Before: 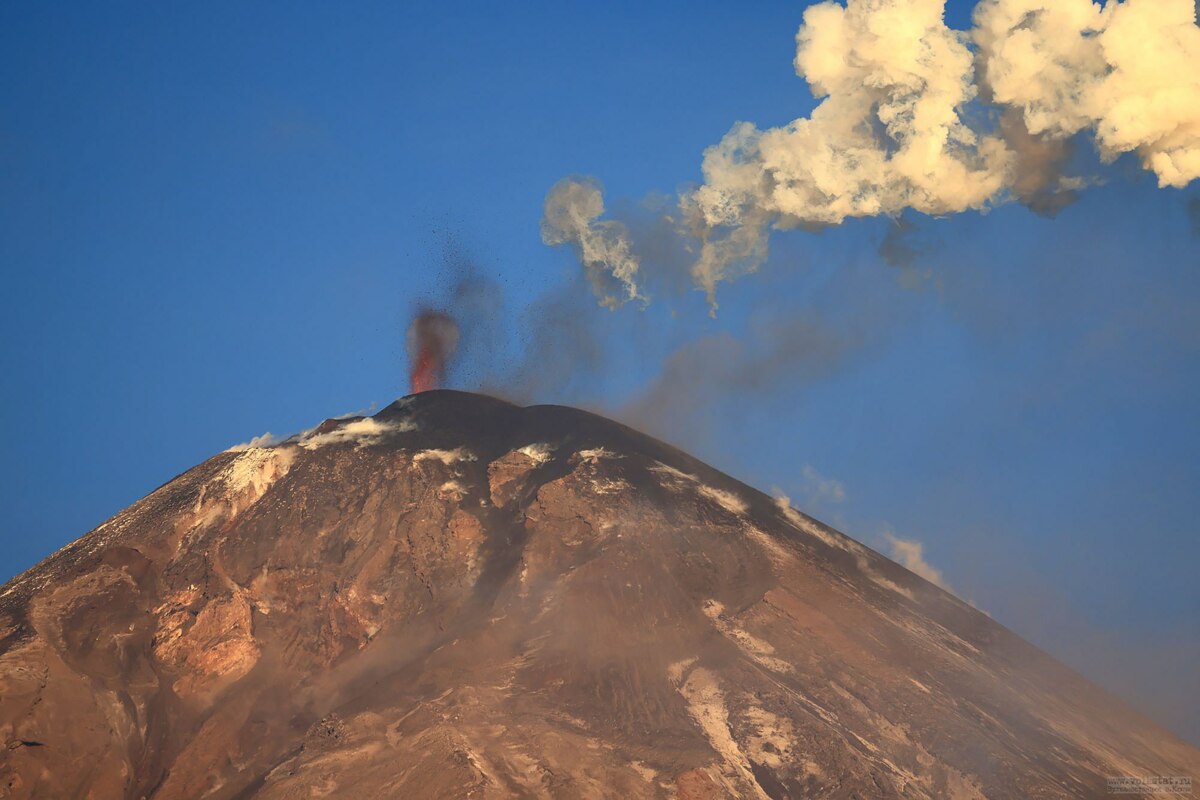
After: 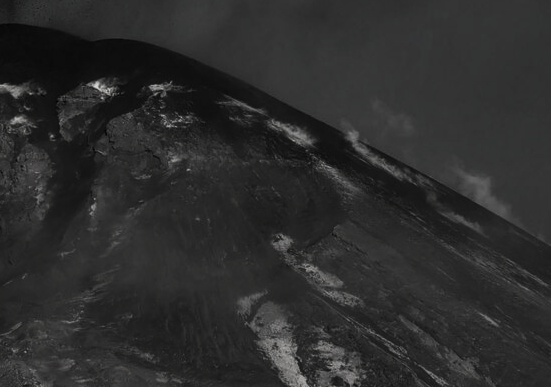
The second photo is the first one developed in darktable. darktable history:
contrast brightness saturation: contrast -0.032, brightness -0.589, saturation -0.983
crop: left 35.986%, top 45.784%, right 18.073%, bottom 5.808%
local contrast: on, module defaults
